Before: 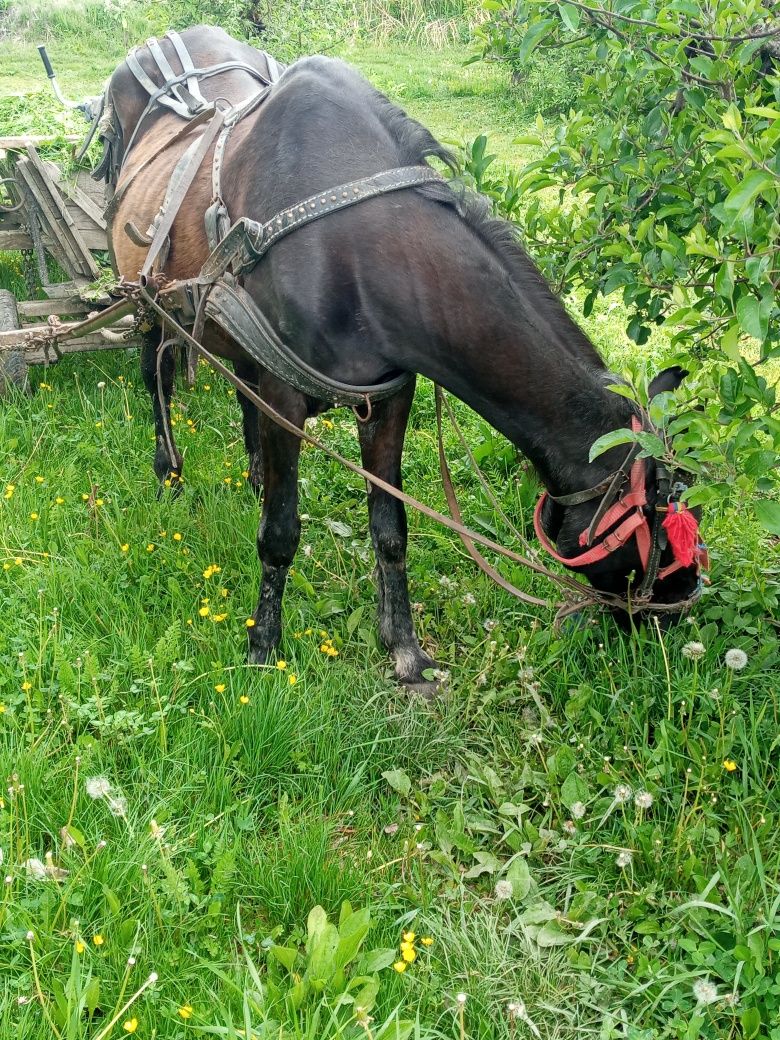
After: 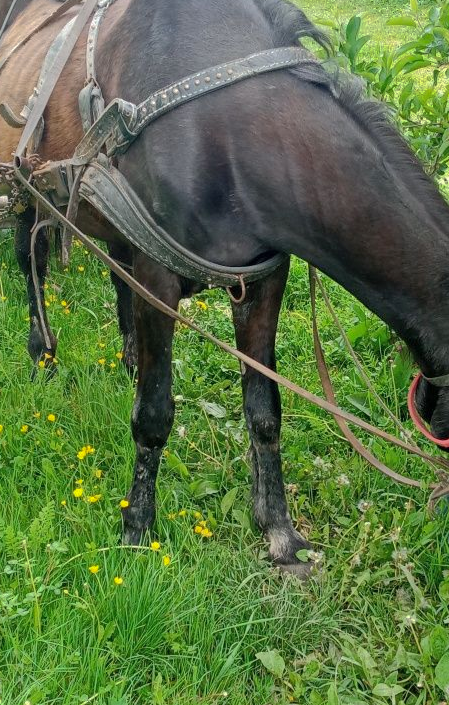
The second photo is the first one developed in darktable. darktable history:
shadows and highlights: shadows 40.26, highlights -59.95
crop: left 16.178%, top 11.514%, right 26.179%, bottom 20.618%
